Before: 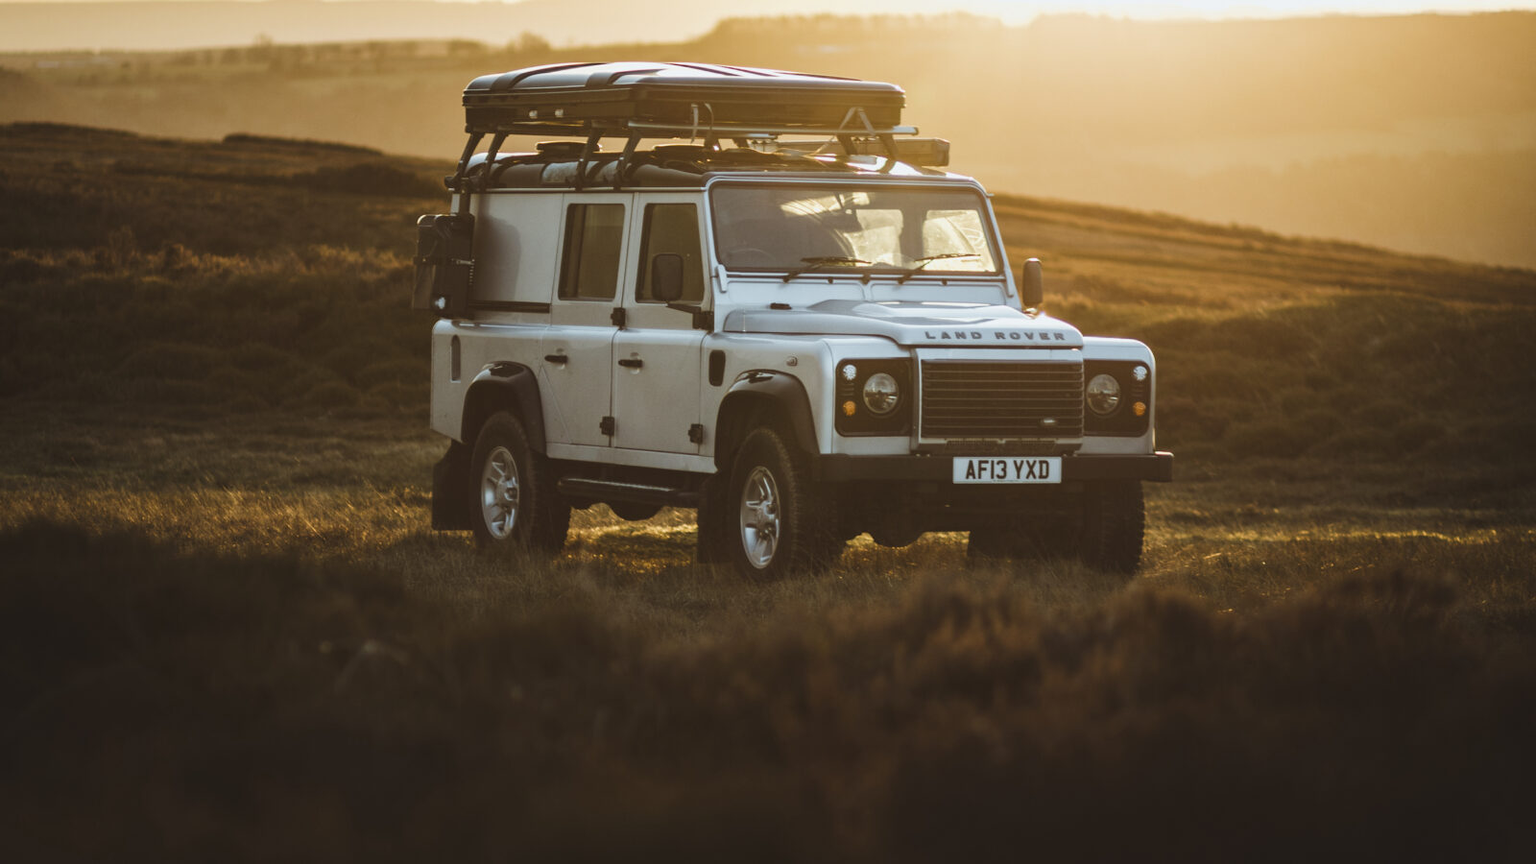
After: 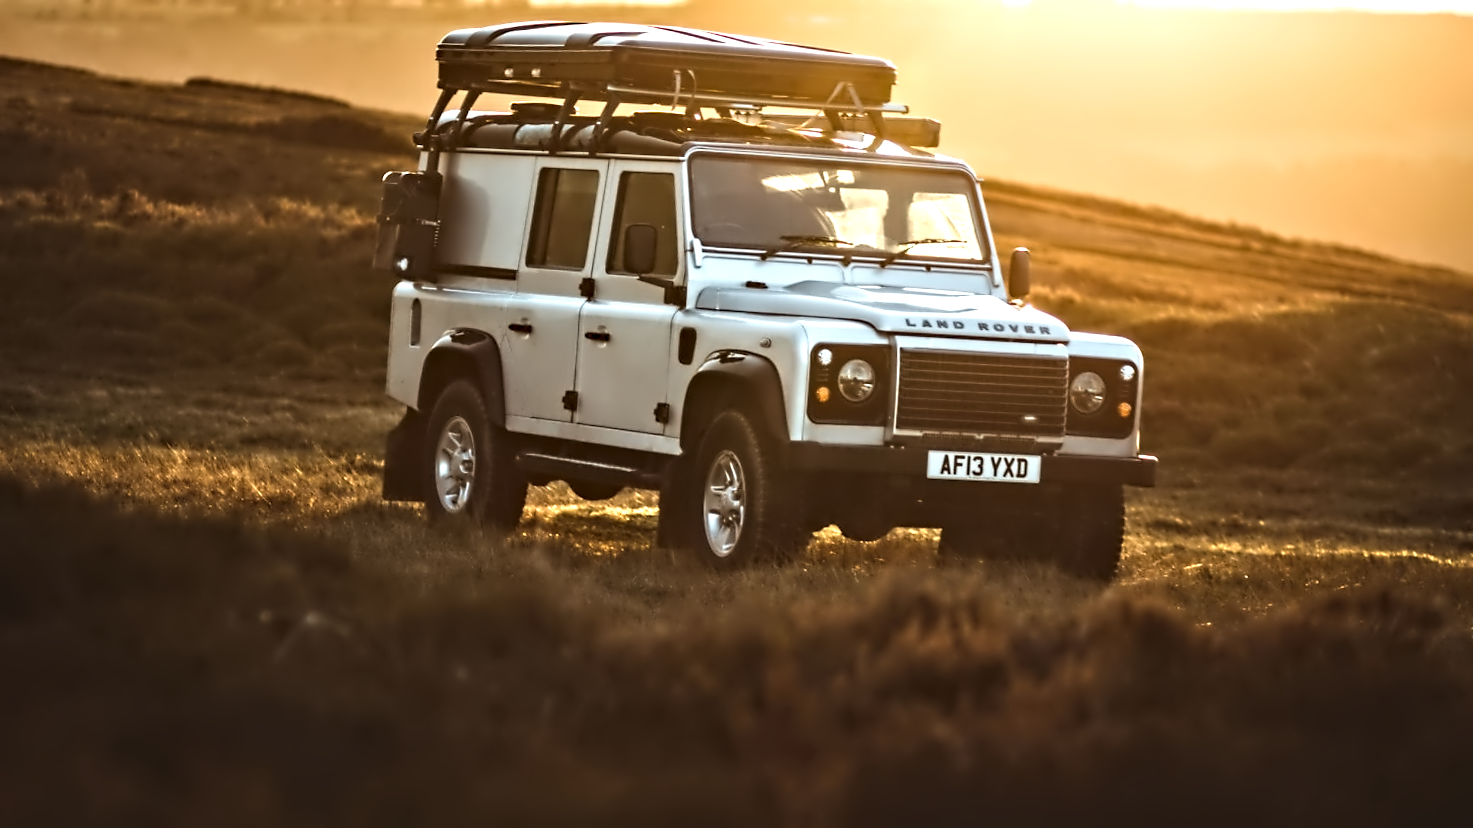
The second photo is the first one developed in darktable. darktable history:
contrast equalizer: y [[0.5, 0.542, 0.583, 0.625, 0.667, 0.708], [0.5 ×6], [0.5 ×6], [0, 0.033, 0.067, 0.1, 0.133, 0.167], [0, 0.05, 0.1, 0.15, 0.2, 0.25]]
crop and rotate: angle -2.8°
levels: levels [0, 0.43, 0.859]
